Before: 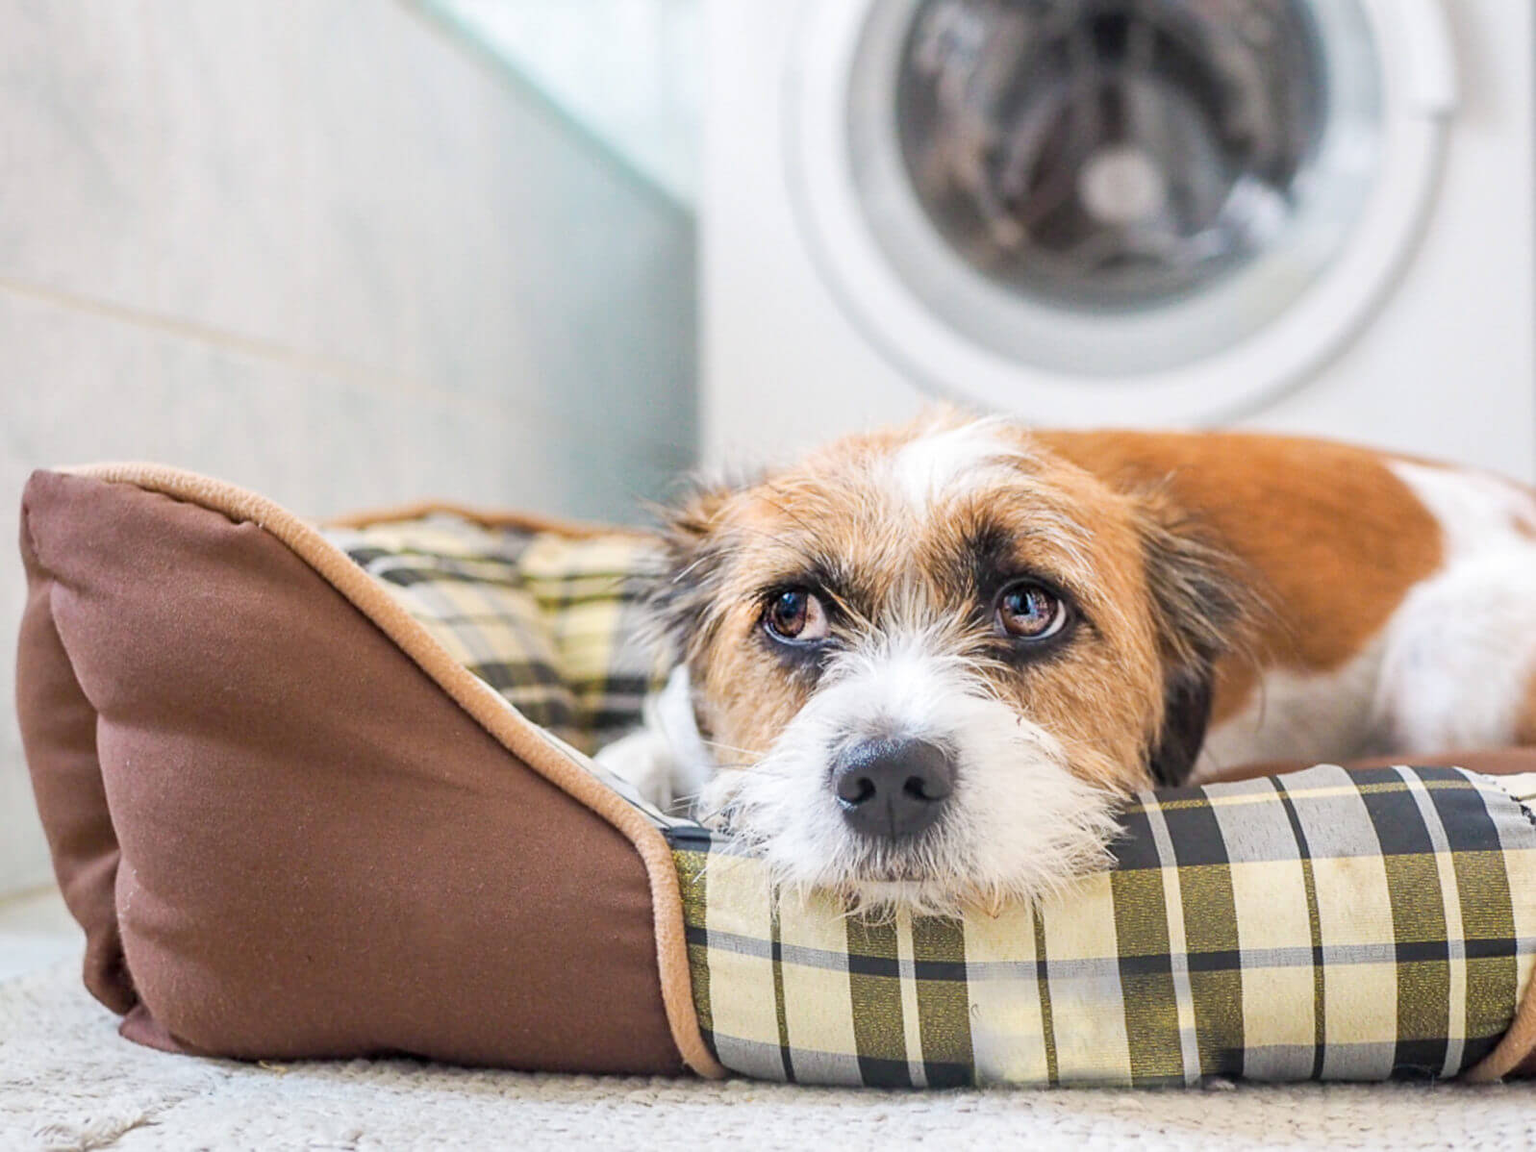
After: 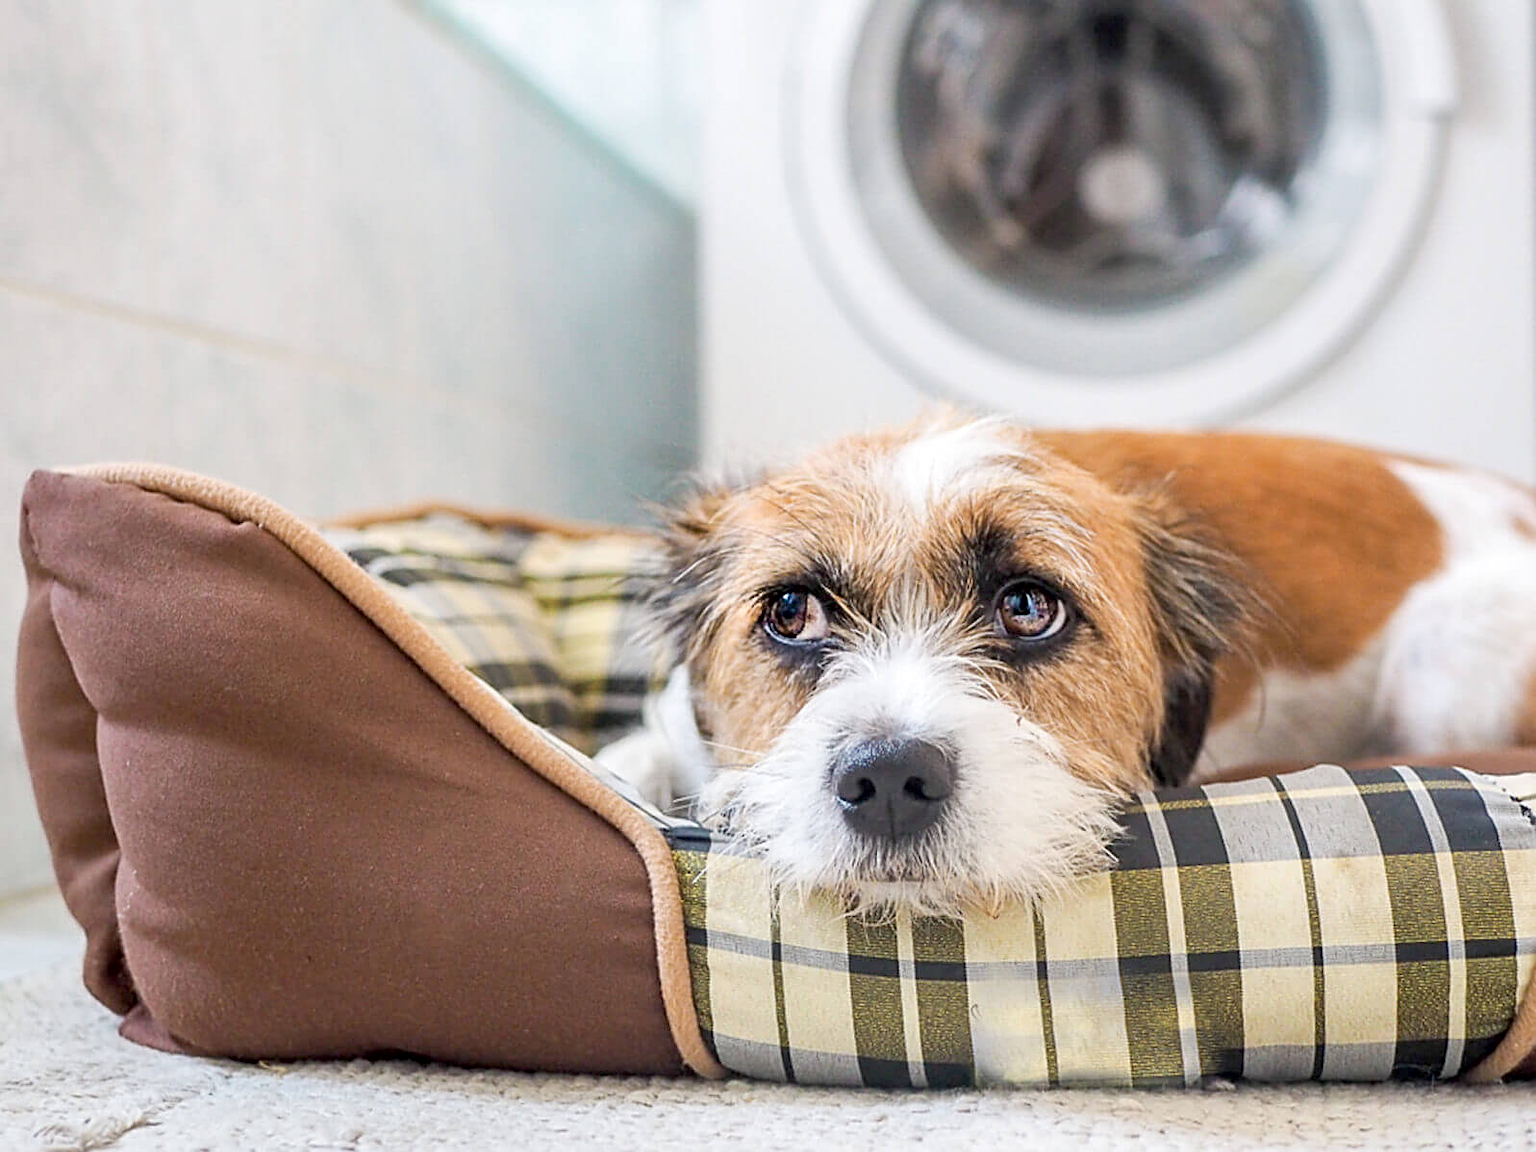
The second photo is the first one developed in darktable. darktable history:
sharpen: on, module defaults
exposure: black level correction 0.005, exposure 0.014 EV, compensate highlight preservation false
contrast brightness saturation: contrast 0.01, saturation -0.05
